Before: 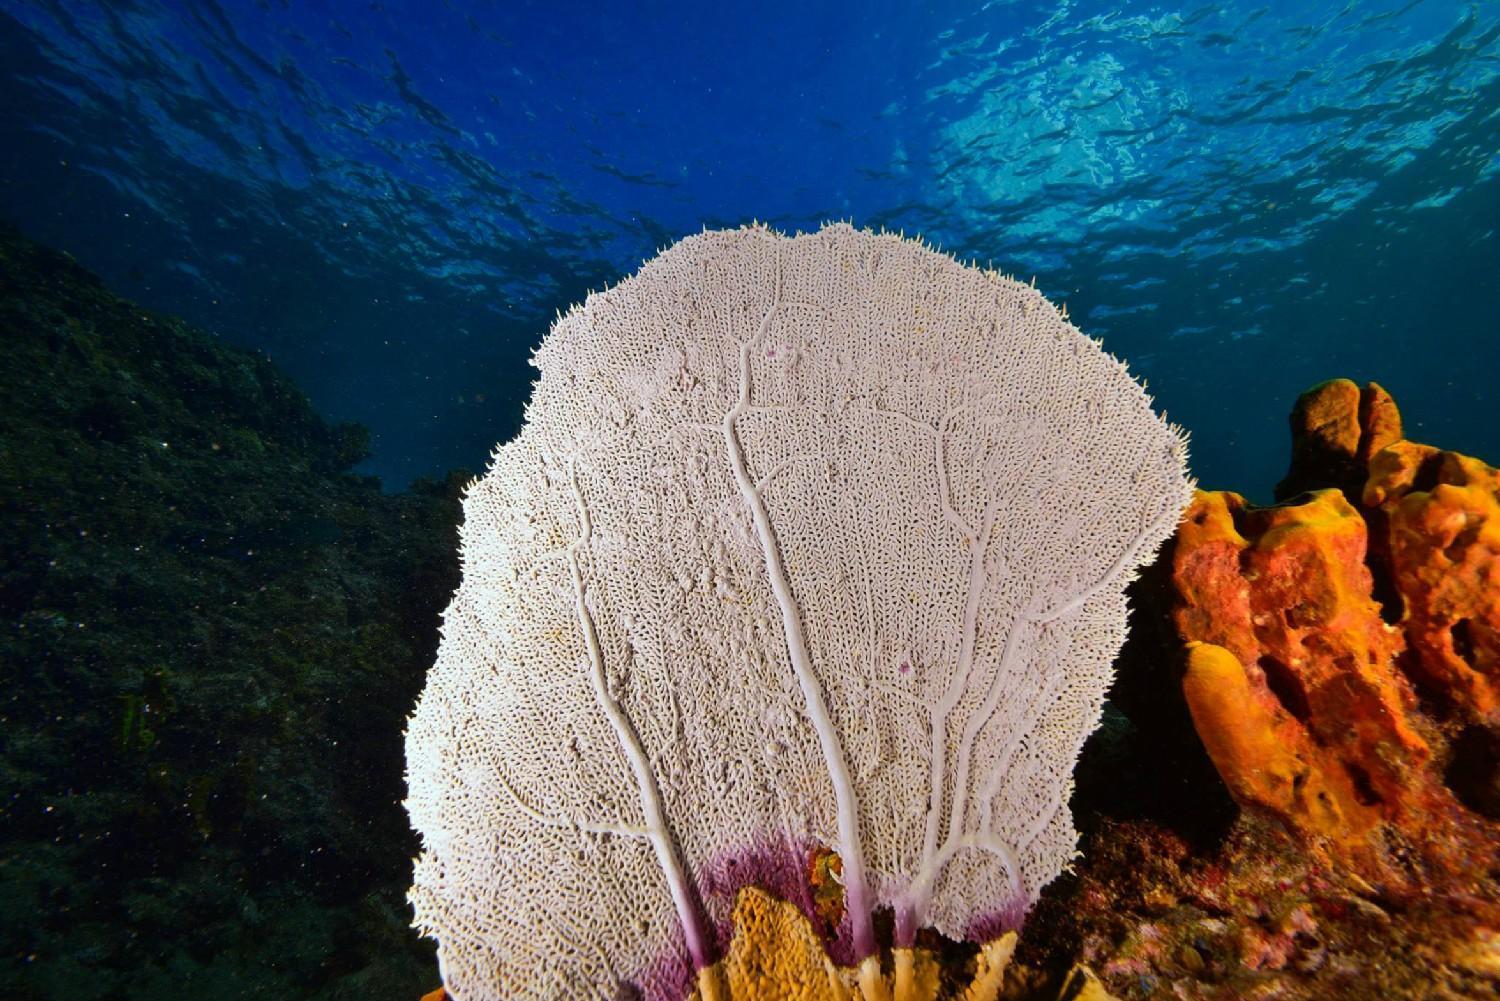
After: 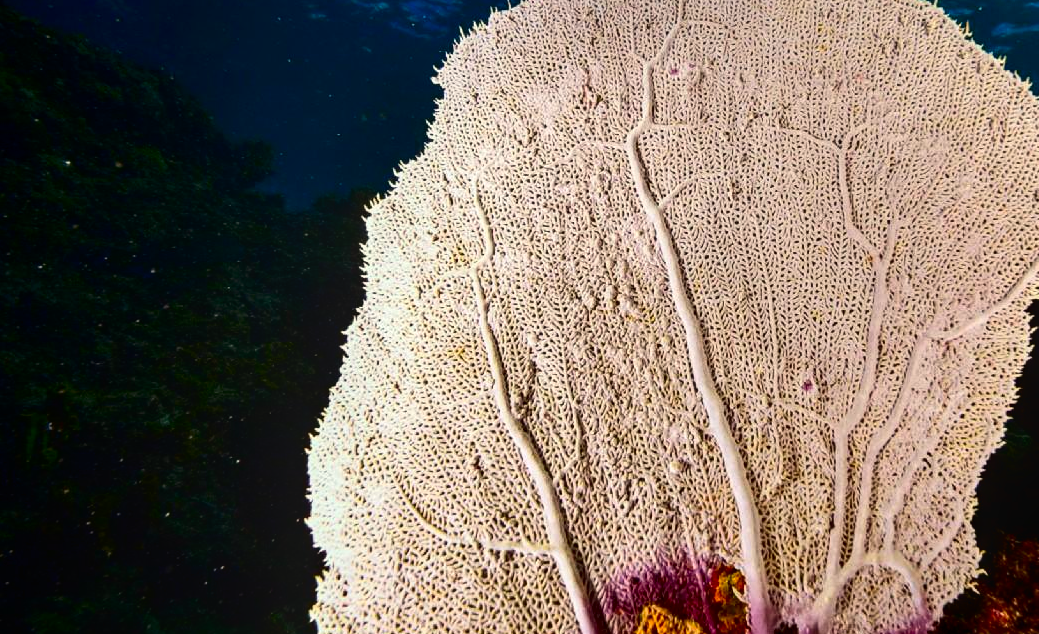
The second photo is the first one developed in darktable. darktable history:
crop: left 6.491%, top 28.175%, right 24.177%, bottom 8.464%
local contrast: detail 130%
color zones: curves: ch1 [(0, 0.513) (0.143, 0.524) (0.286, 0.511) (0.429, 0.506) (0.571, 0.503) (0.714, 0.503) (0.857, 0.508) (1, 0.513)]
color calibration: x 0.335, y 0.348, temperature 5382.11 K
exposure: black level correction 0.002, exposure -0.198 EV, compensate highlight preservation false
tone equalizer: -8 EV -0.418 EV, -7 EV -0.359 EV, -6 EV -0.313 EV, -5 EV -0.185 EV, -3 EV 0.256 EV, -2 EV 0.332 EV, -1 EV 0.382 EV, +0 EV 0.445 EV
contrast brightness saturation: contrast 0.207, brightness -0.104, saturation 0.212
levels: levels [0, 0.499, 1]
